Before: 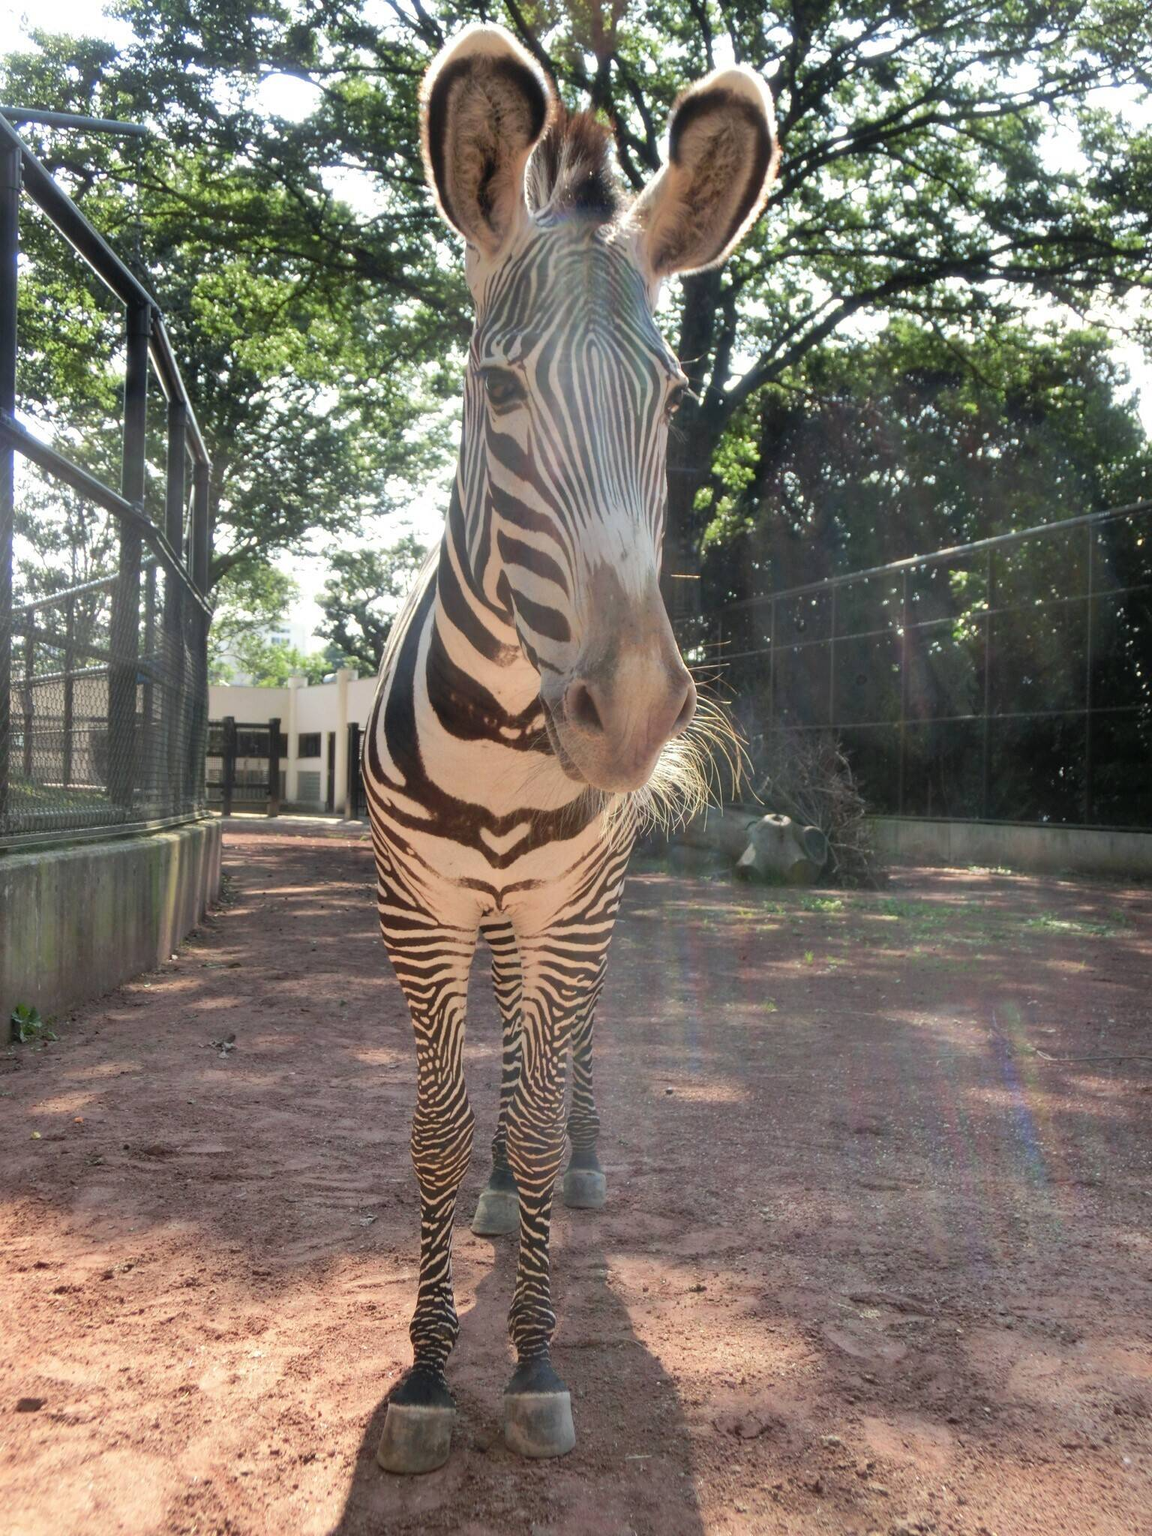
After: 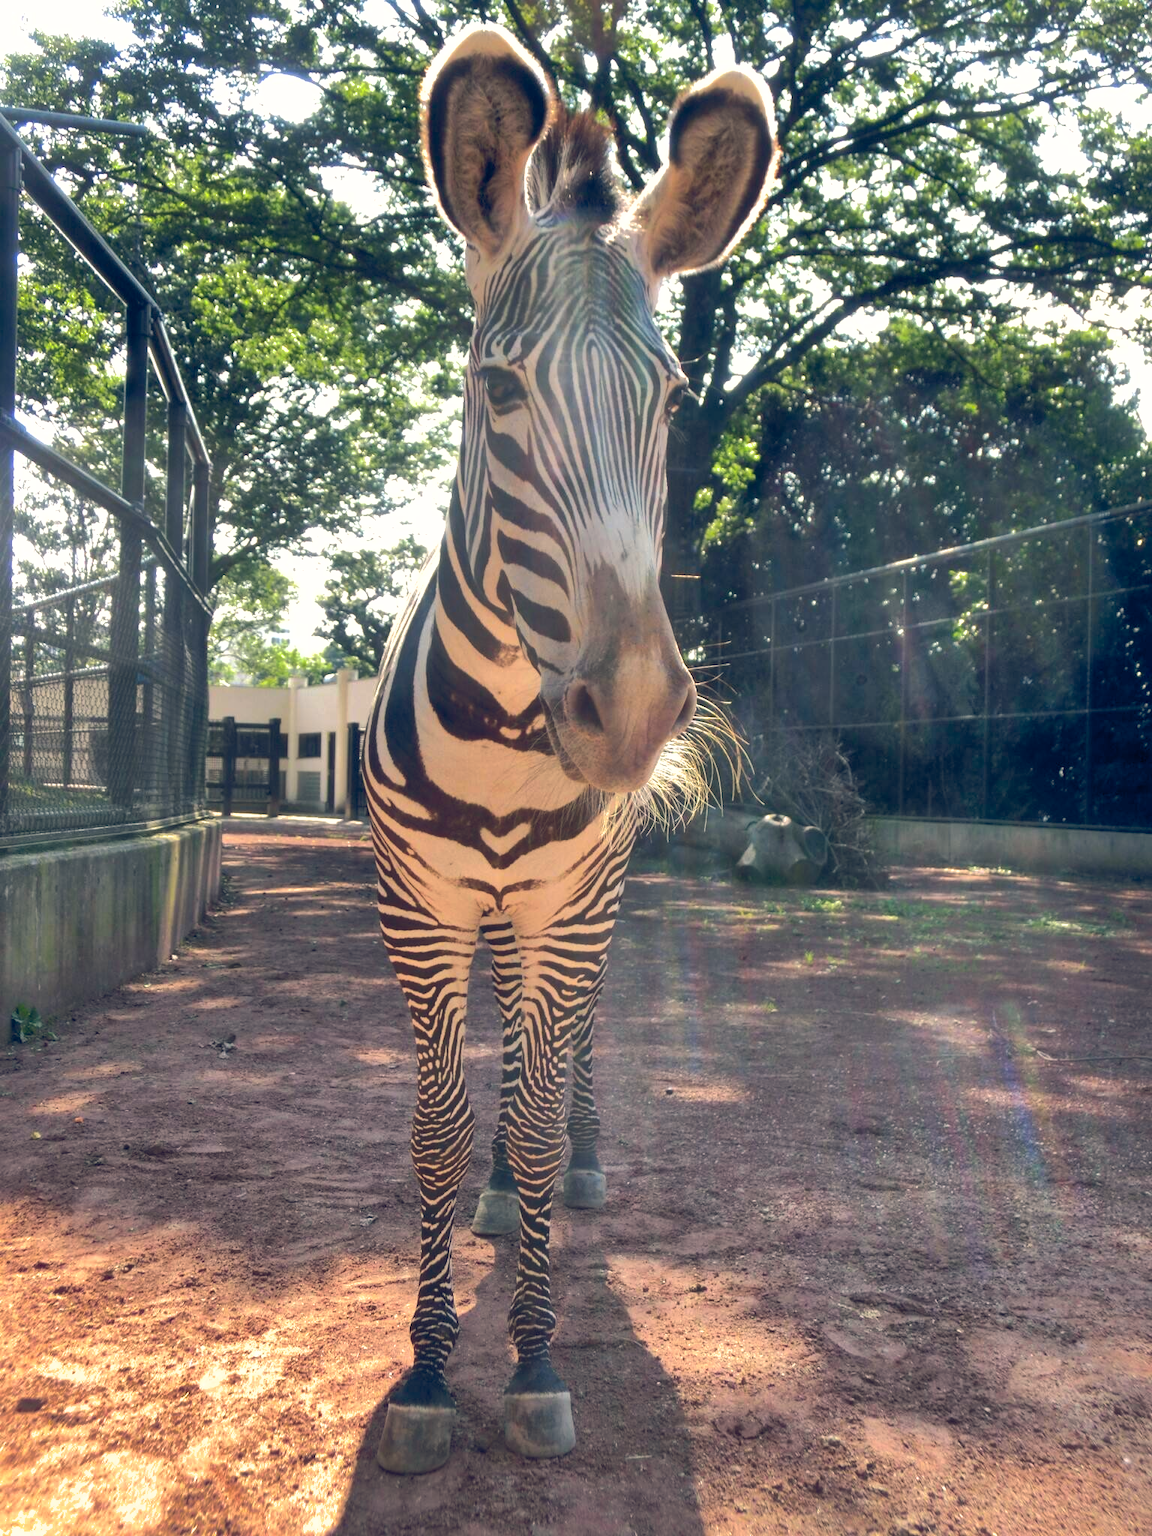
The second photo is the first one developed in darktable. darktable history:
color balance rgb: shadows lift › chroma 2.031%, shadows lift › hue 187.32°, highlights gain › chroma 2.073%, highlights gain › hue 72.1°, global offset › chroma 0.253%, global offset › hue 257.8°, perceptual saturation grading › global saturation 19.076%, perceptual brilliance grading › global brilliance 14.503%, perceptual brilliance grading › shadows -35.213%, global vibrance 9.659%
shadows and highlights: highlights -59.69
base curve: curves: ch0 [(0, 0) (0.989, 0.992)]
